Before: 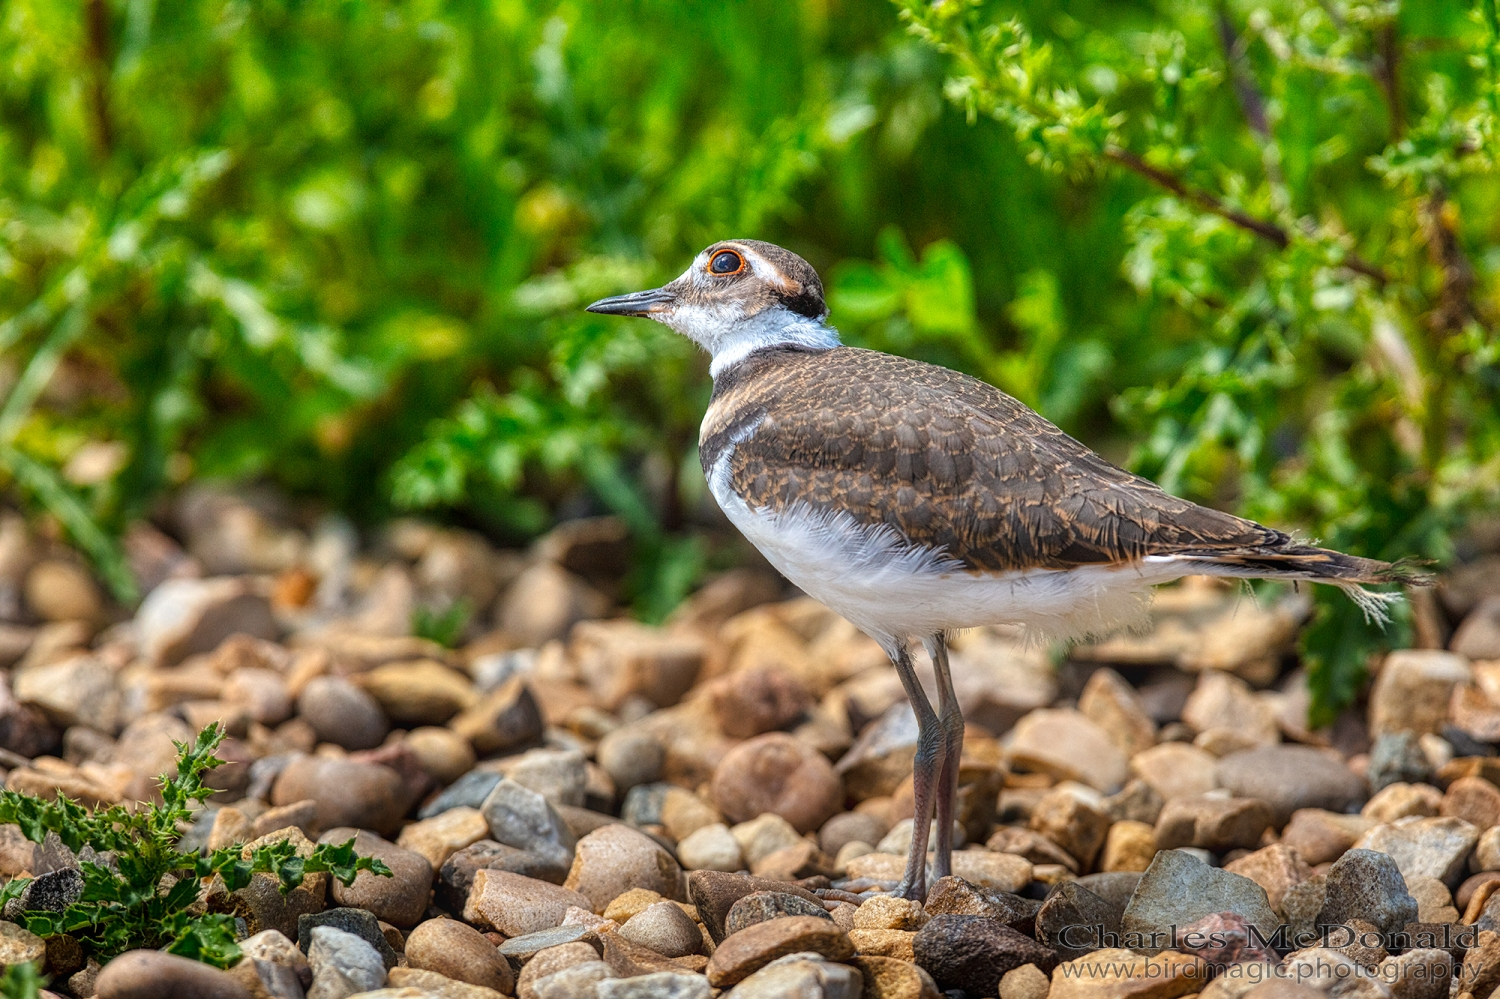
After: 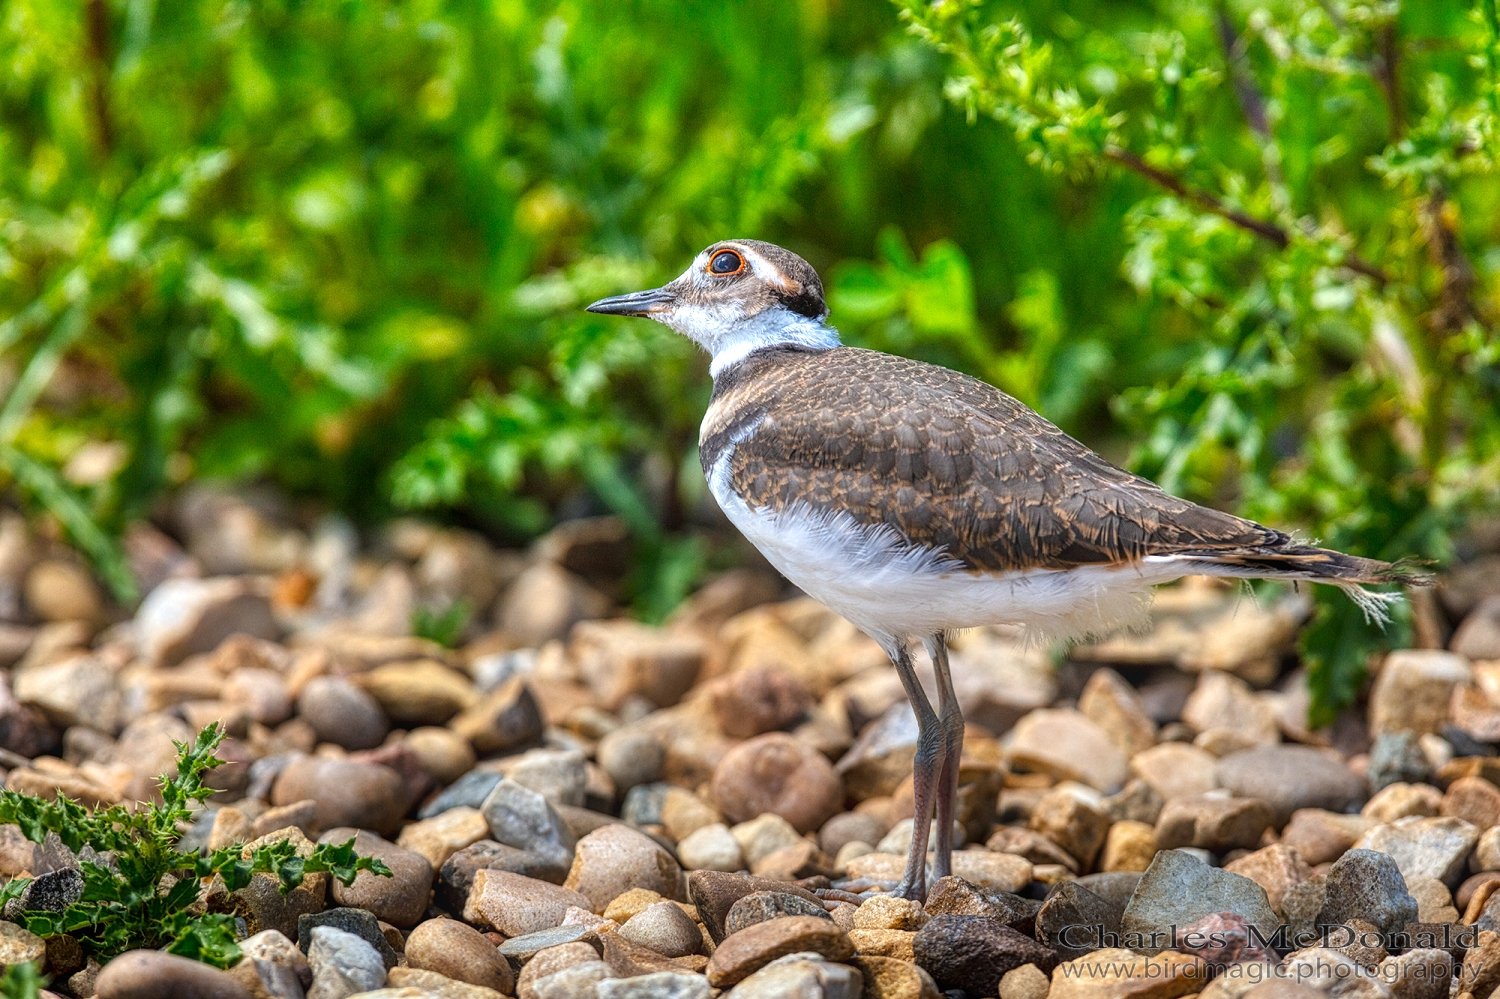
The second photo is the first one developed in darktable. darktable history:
white balance: red 0.98, blue 1.034
exposure: exposure 0.197 EV, compensate highlight preservation false
